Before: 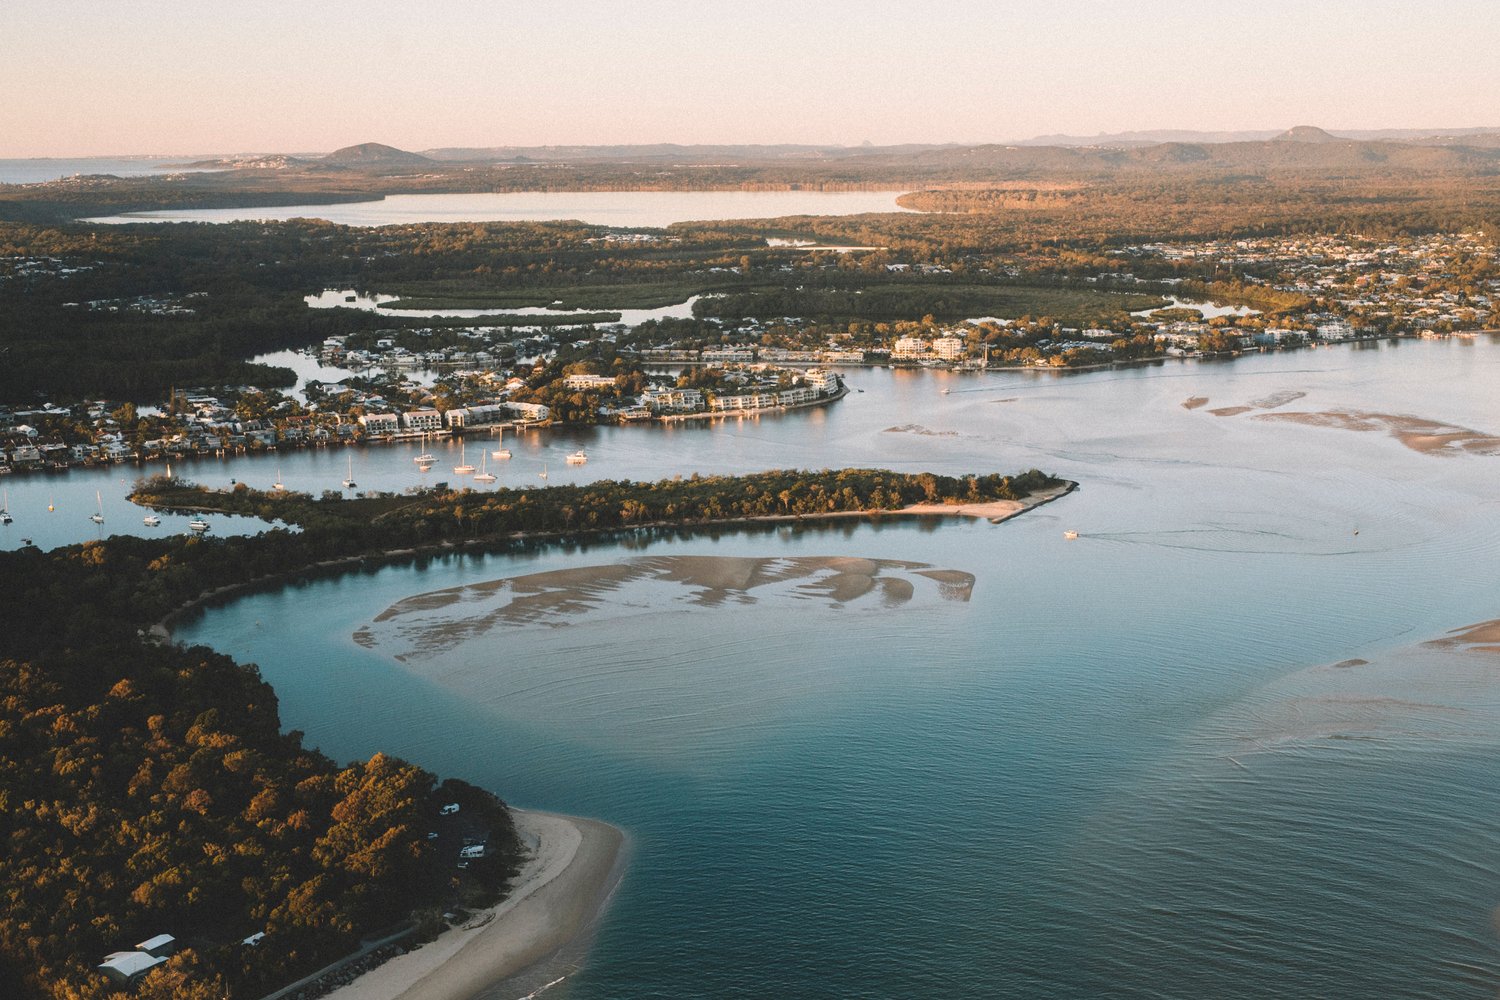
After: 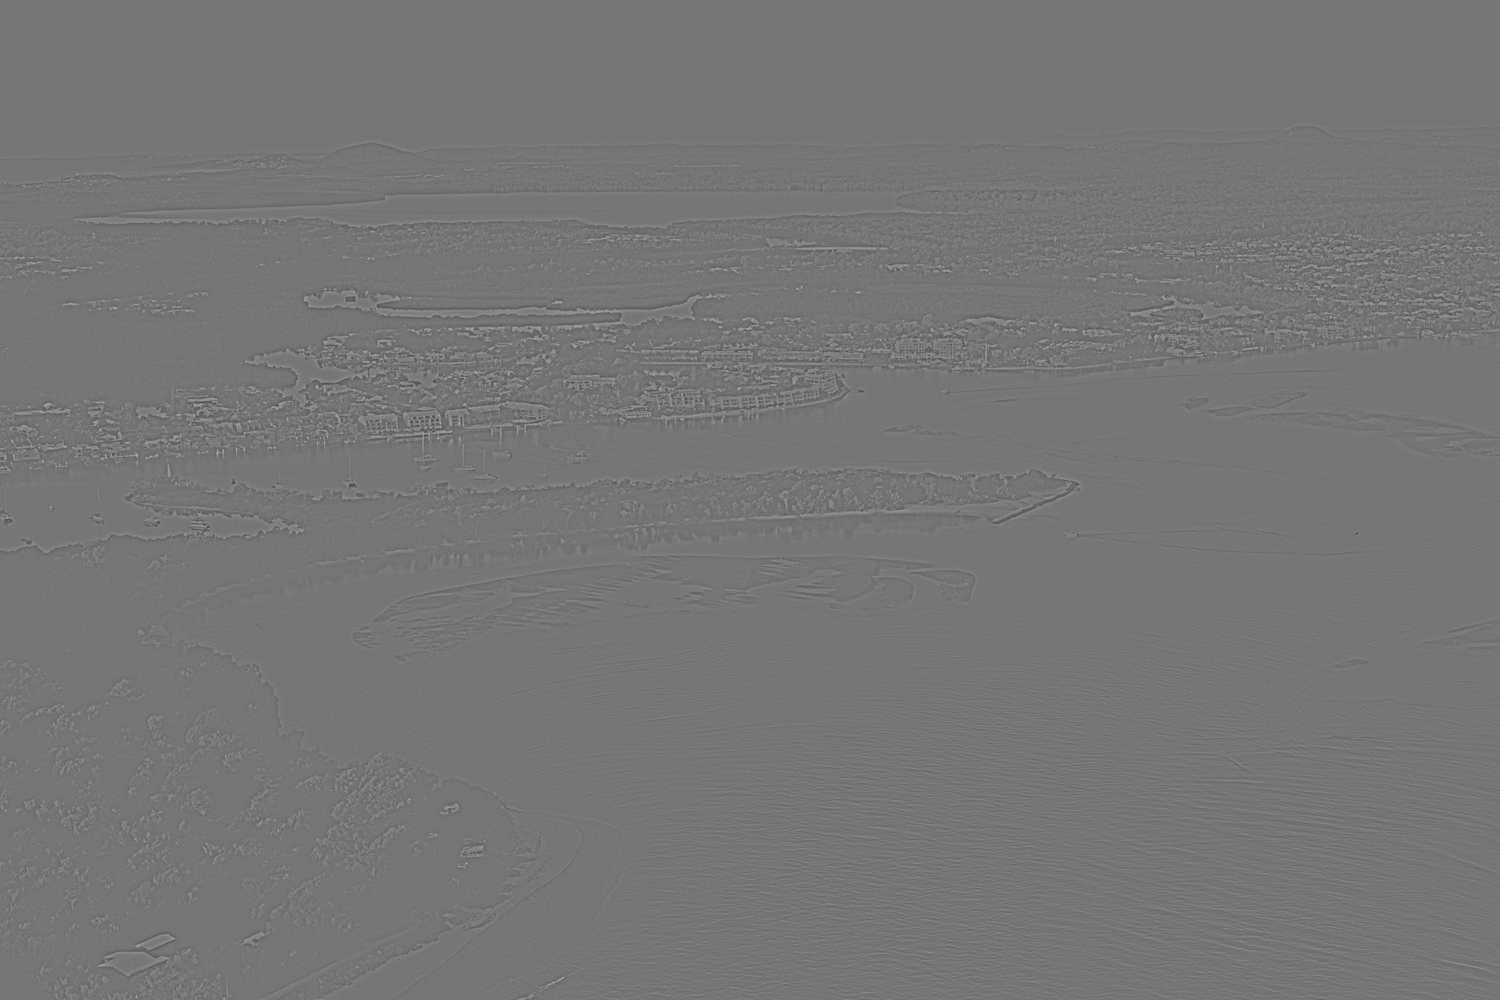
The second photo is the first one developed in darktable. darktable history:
monochrome: size 1
highpass: sharpness 9.84%, contrast boost 9.94%
